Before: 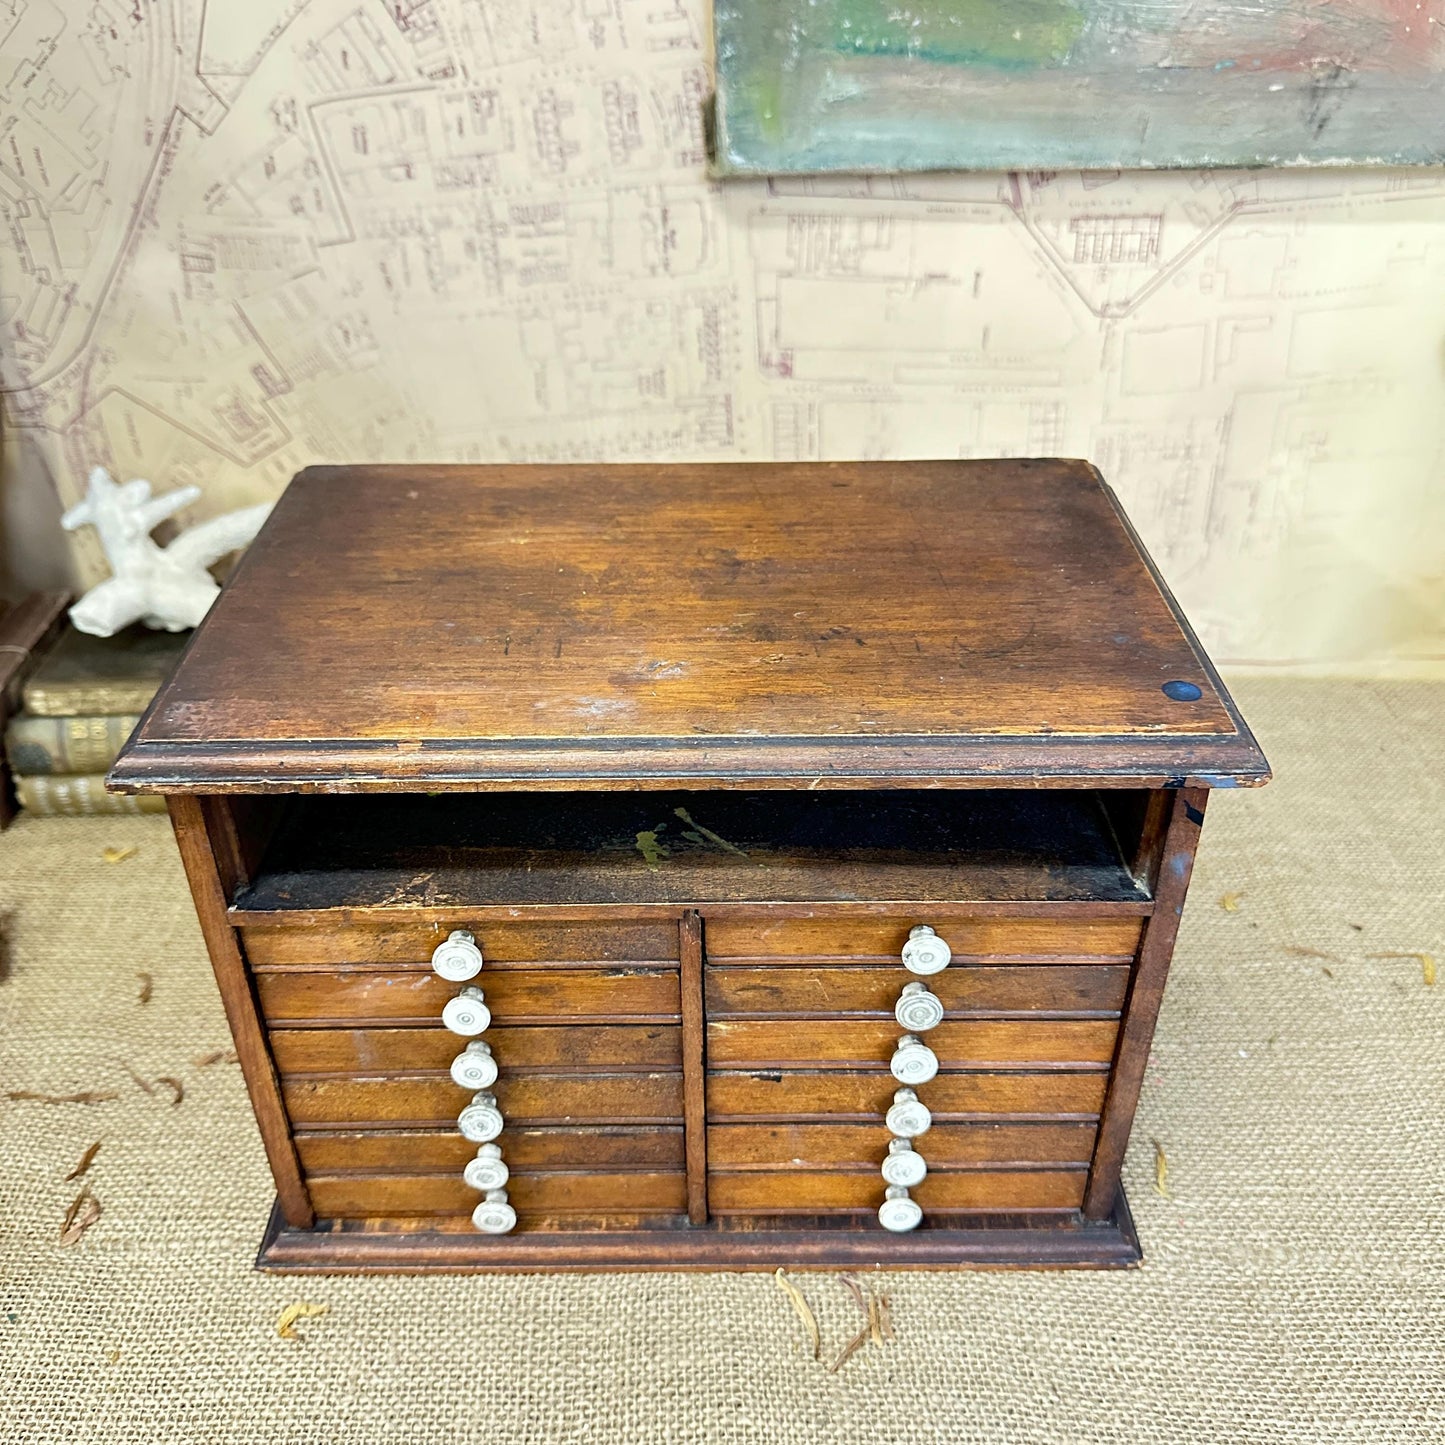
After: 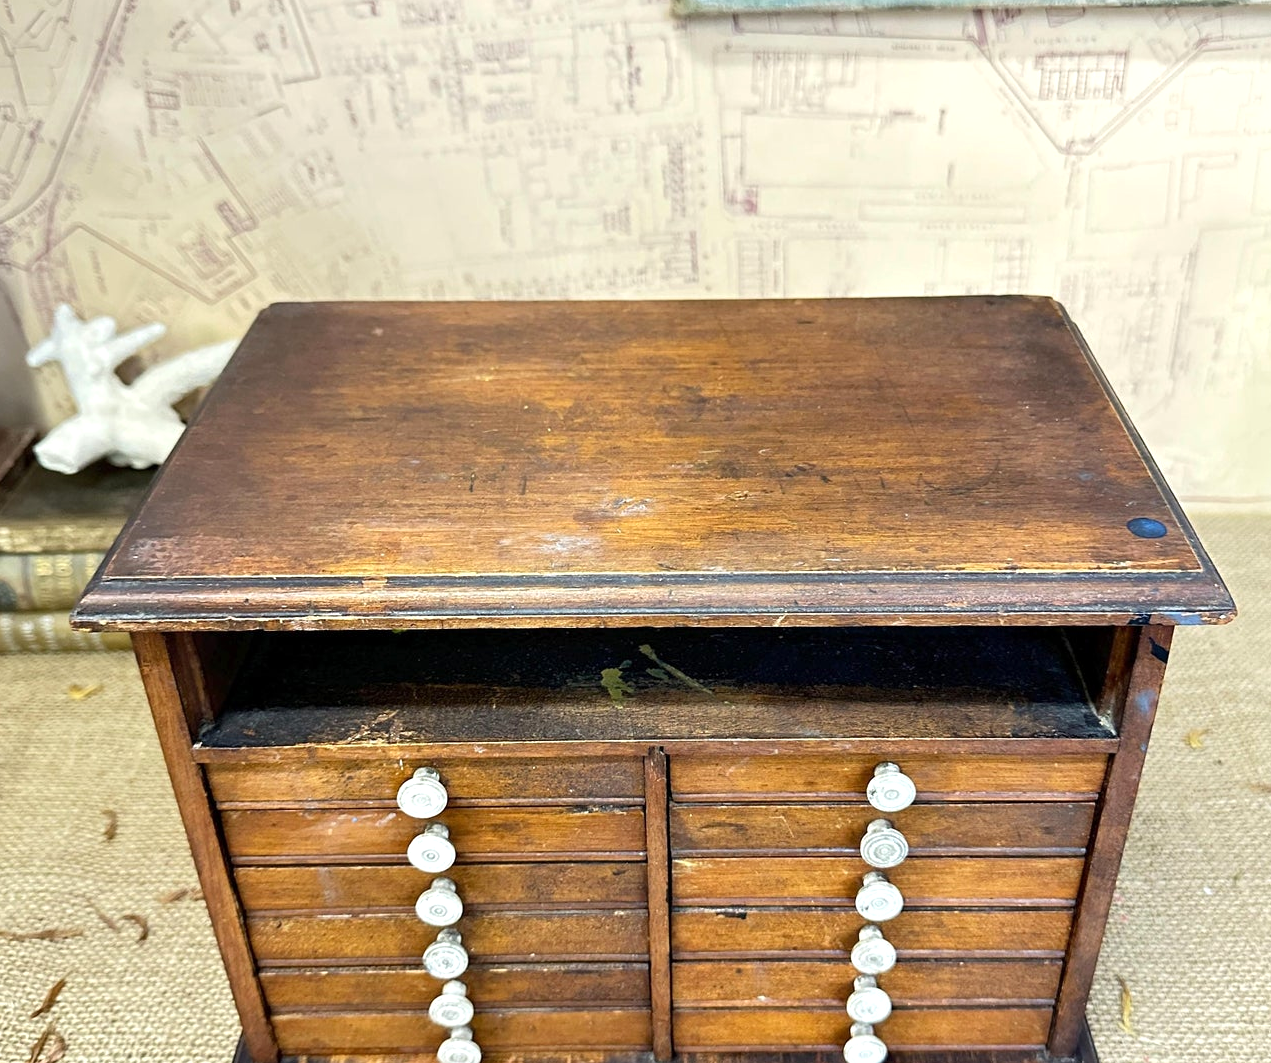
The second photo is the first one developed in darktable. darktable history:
exposure: exposure 0.207 EV, compensate highlight preservation false
crop and rotate: left 2.425%, top 11.305%, right 9.6%, bottom 15.08%
